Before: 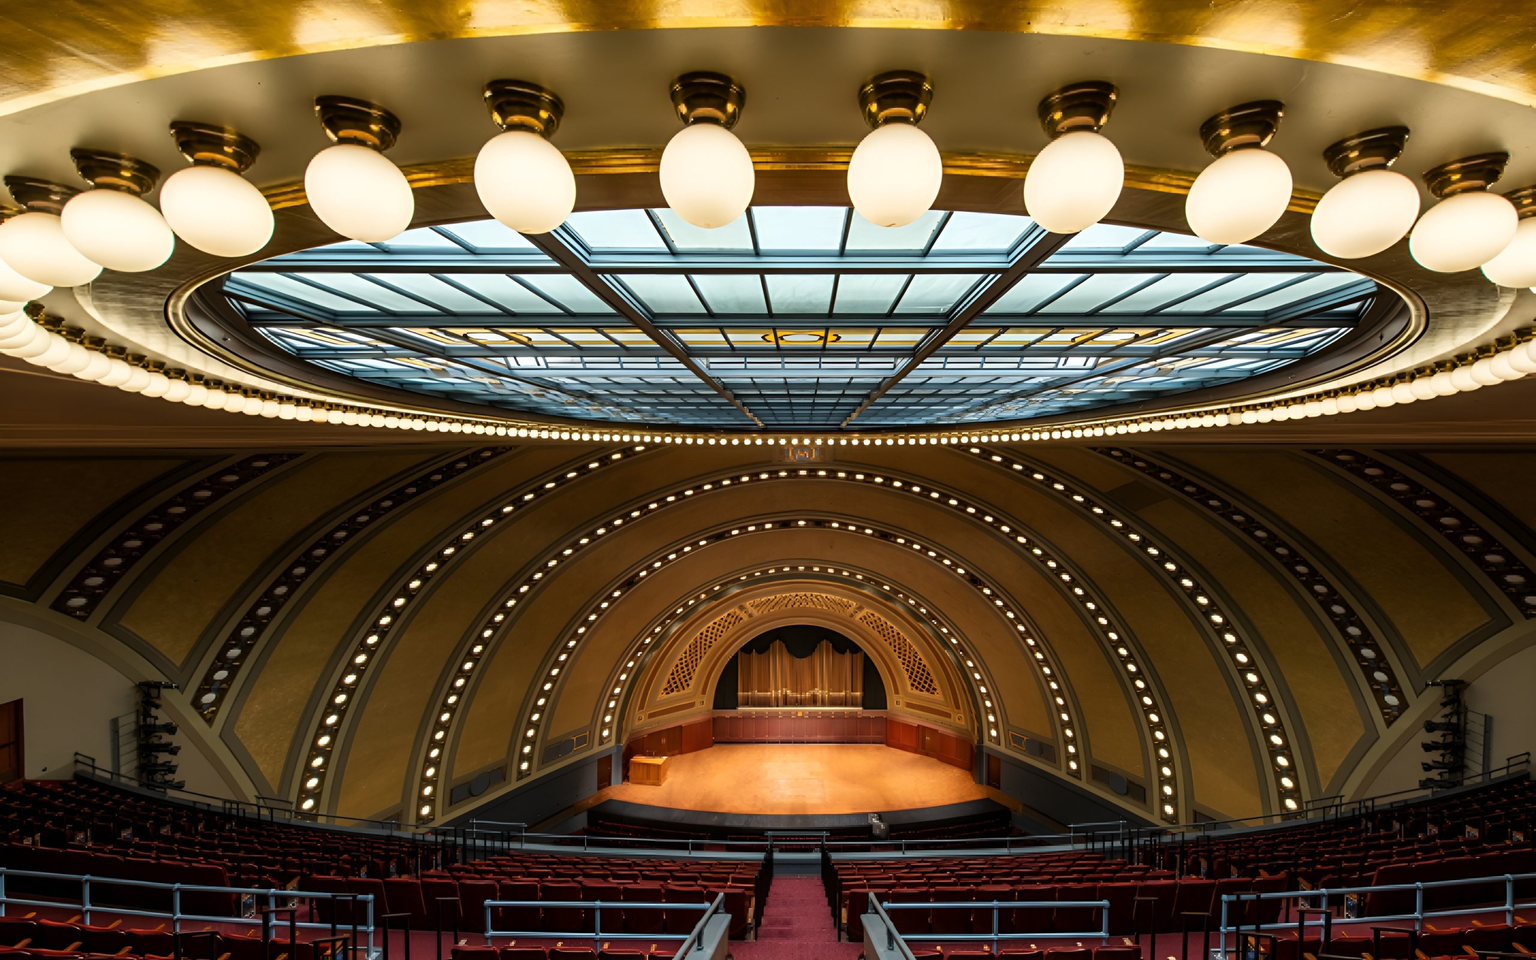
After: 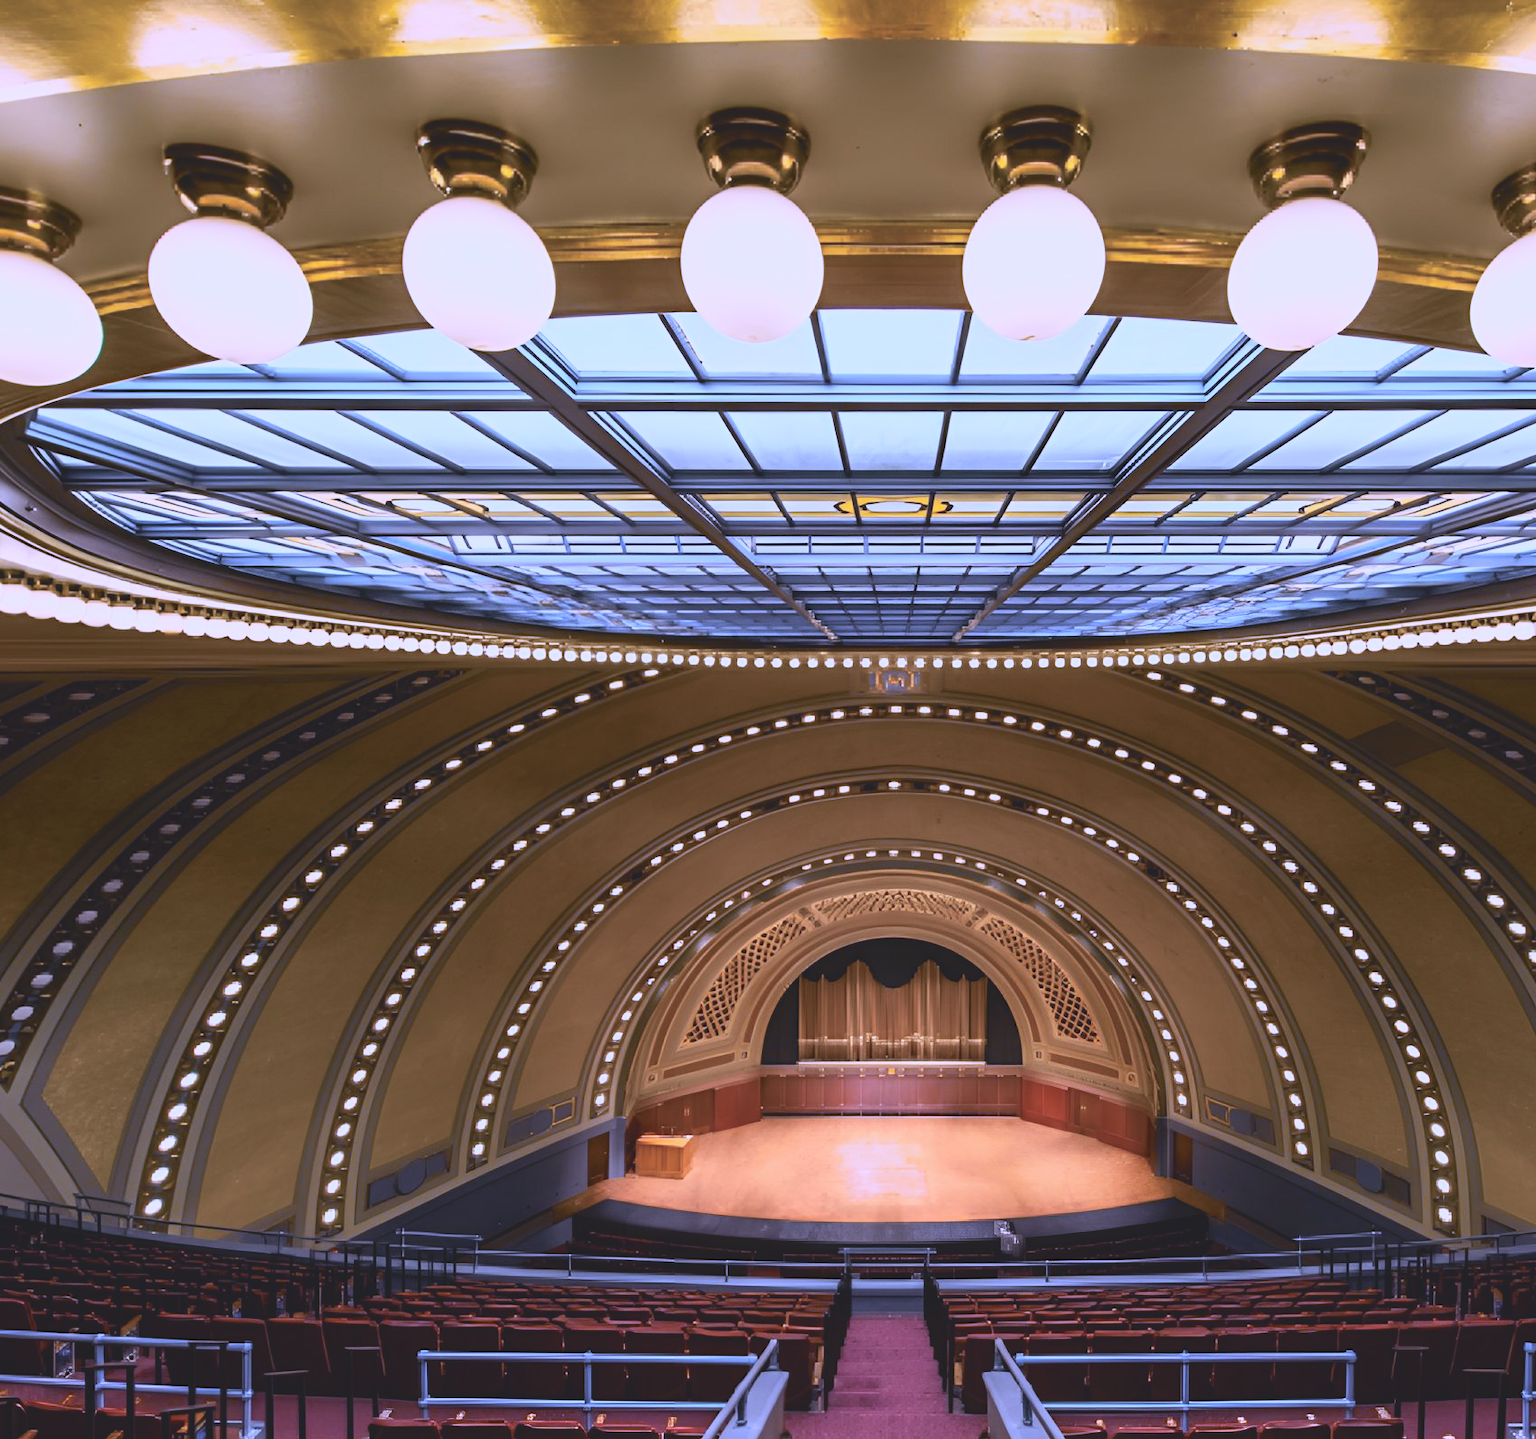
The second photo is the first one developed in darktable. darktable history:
crop and rotate: left 13.409%, right 19.924%
white balance: red 0.98, blue 1.61
tone curve: curves: ch0 [(0, 0.039) (0.104, 0.094) (0.285, 0.301) (0.673, 0.796) (0.845, 0.932) (0.994, 0.971)]; ch1 [(0, 0) (0.356, 0.385) (0.424, 0.405) (0.498, 0.502) (0.586, 0.57) (0.657, 0.642) (1, 1)]; ch2 [(0, 0) (0.424, 0.438) (0.46, 0.453) (0.515, 0.505) (0.557, 0.57) (0.612, 0.583) (0.722, 0.67) (1, 1)], color space Lab, independent channels, preserve colors none
contrast brightness saturation: contrast -0.28
